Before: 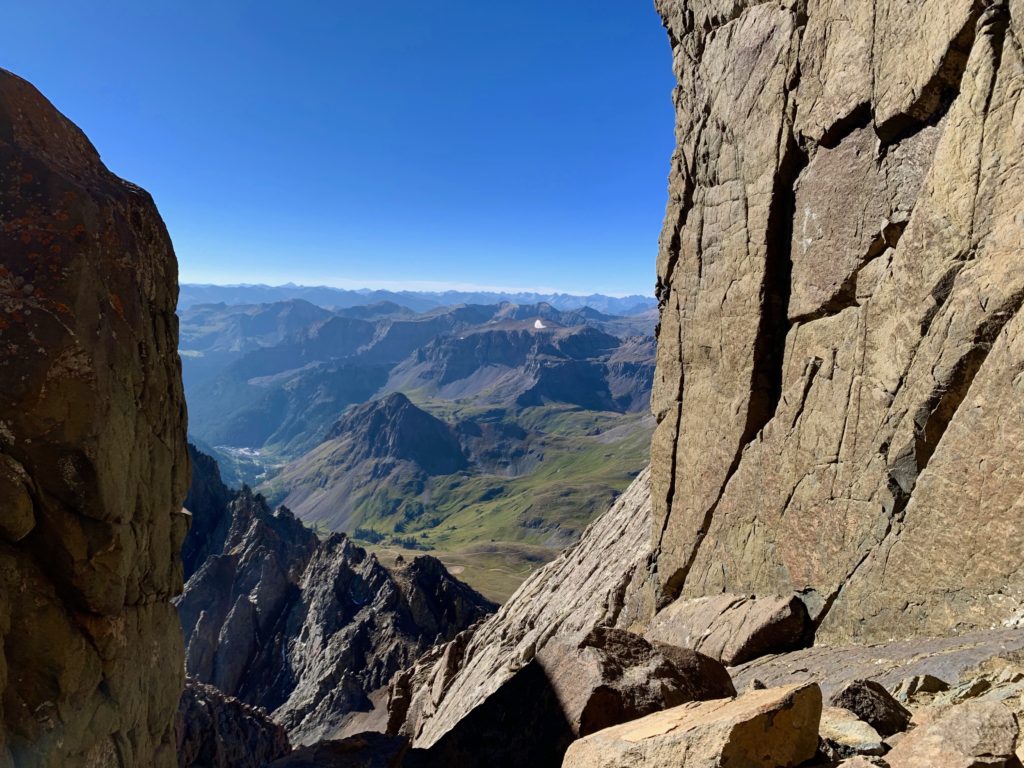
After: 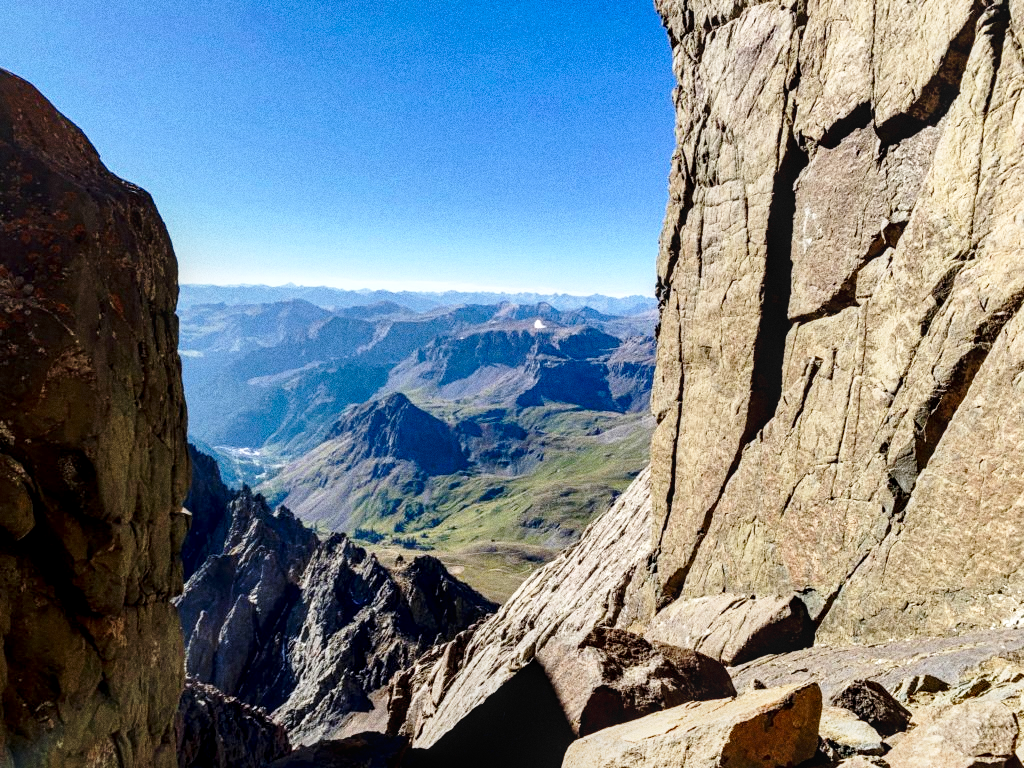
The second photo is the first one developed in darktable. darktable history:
base curve: curves: ch0 [(0, 0) (0.028, 0.03) (0.121, 0.232) (0.46, 0.748) (0.859, 0.968) (1, 1)], preserve colors none
local contrast: detail 130%
grain: coarseness 9.61 ISO, strength 35.62%
white balance: emerald 1
